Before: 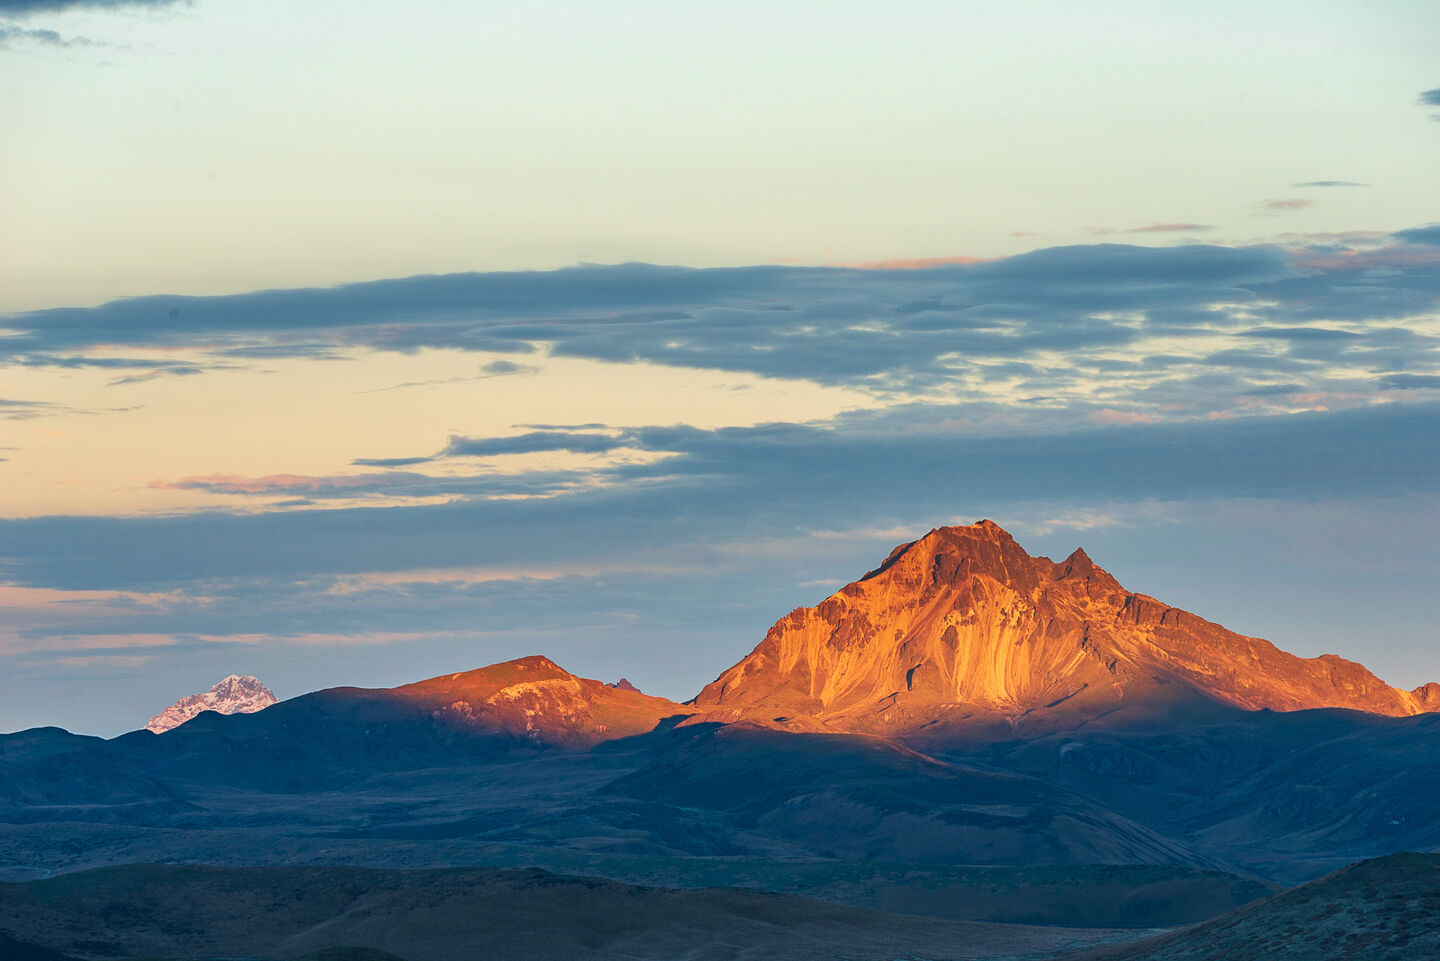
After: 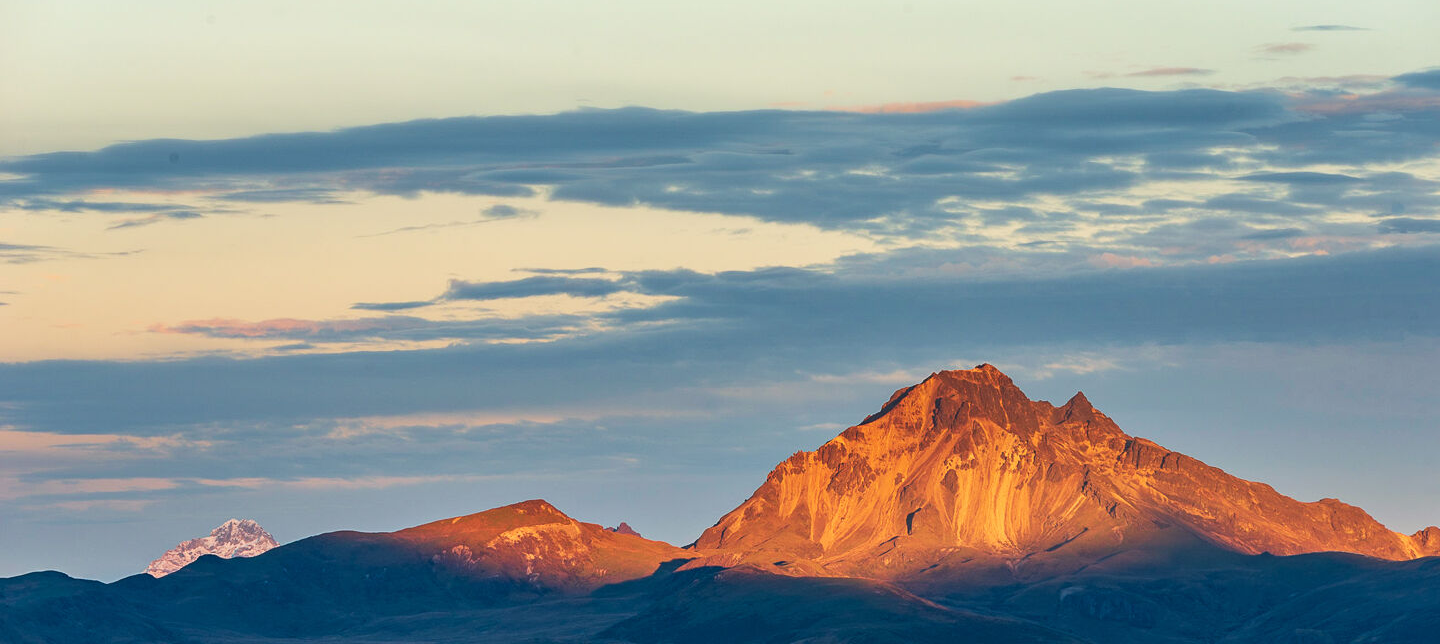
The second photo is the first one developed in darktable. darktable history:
crop: top 16.263%, bottom 16.721%
